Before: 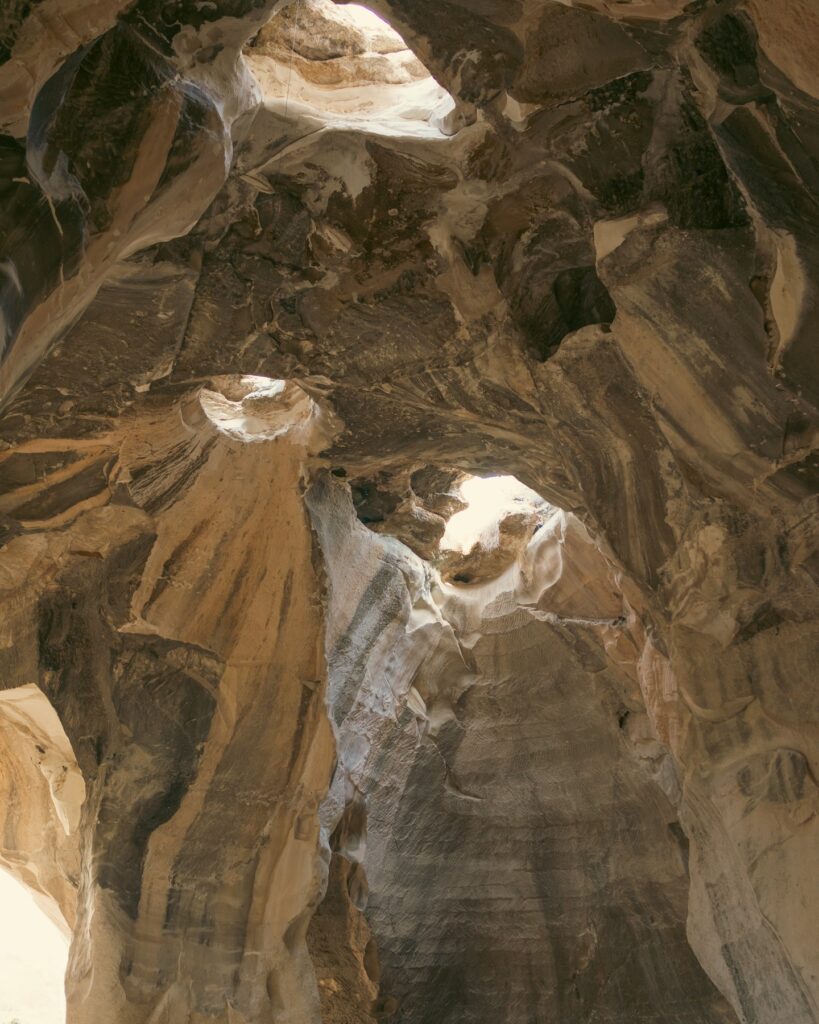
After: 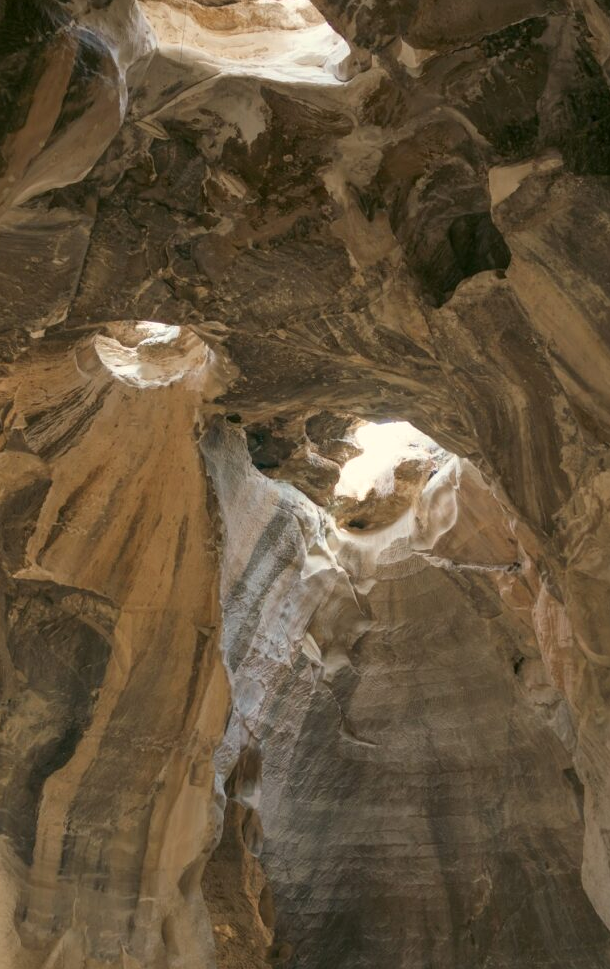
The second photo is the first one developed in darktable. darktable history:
contrast equalizer: y [[0.6 ×6], [0.55 ×6], [0 ×6], [0 ×6], [0 ×6]], mix 0.133
crop and rotate: left 12.935%, top 5.35%, right 12.559%
